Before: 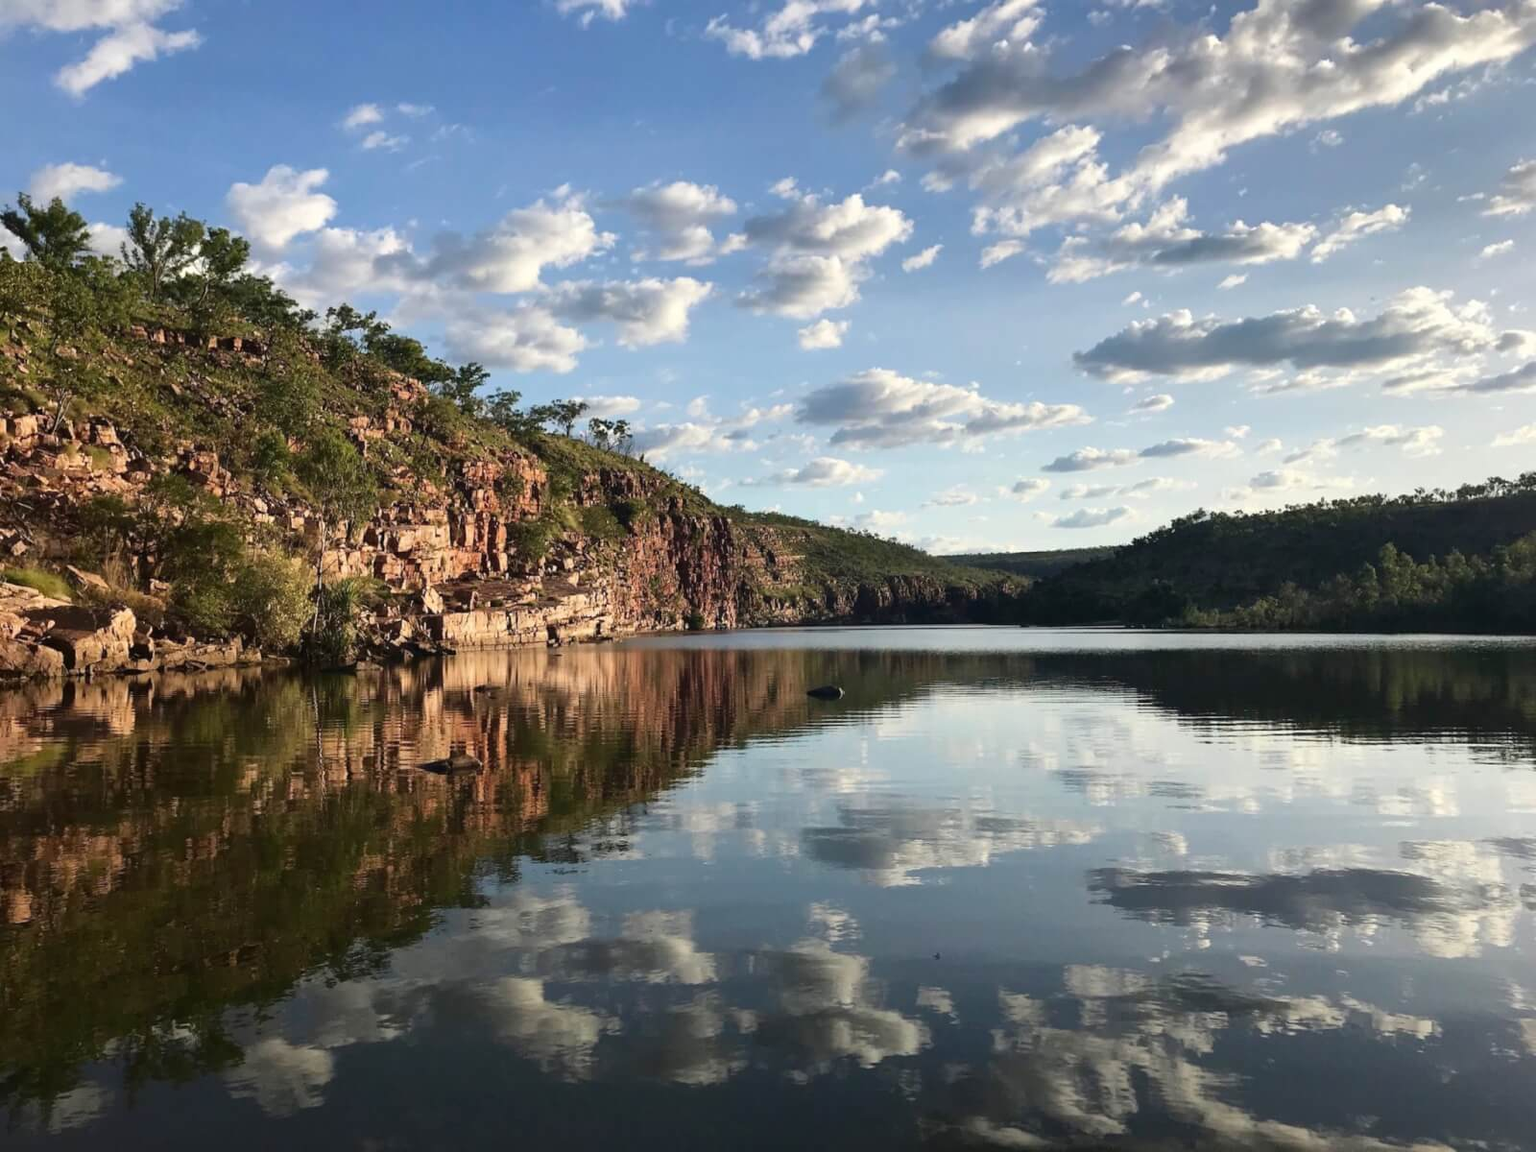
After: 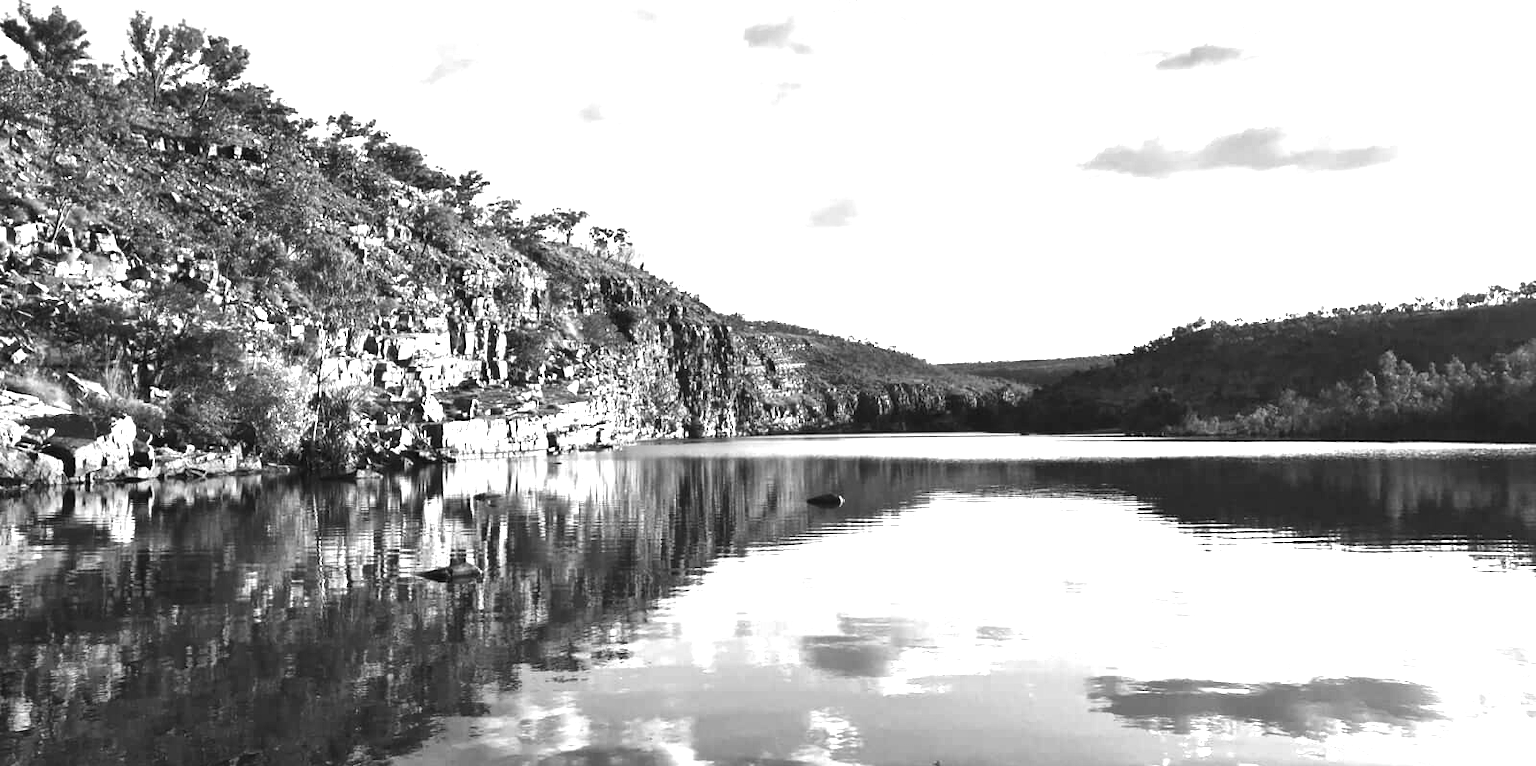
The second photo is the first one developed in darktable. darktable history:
local contrast: mode bilateral grid, contrast 15, coarseness 36, detail 105%, midtone range 0.2
color balance: mode lift, gamma, gain (sRGB), lift [0.997, 0.979, 1.021, 1.011], gamma [1, 1.084, 0.916, 0.998], gain [1, 0.87, 1.13, 1.101], contrast 4.55%, contrast fulcrum 38.24%, output saturation 104.09%
white balance: red 1.066, blue 1.119
crop: top 16.727%, bottom 16.727%
color balance rgb: shadows lift › chroma 4.21%, shadows lift › hue 252.22°, highlights gain › chroma 1.36%, highlights gain › hue 50.24°, perceptual saturation grading › mid-tones 6.33%, perceptual saturation grading › shadows 72.44%, perceptual brilliance grading › highlights 11.59%, contrast 5.05%
exposure: black level correction 0, exposure 1 EV, compensate exposure bias true, compensate highlight preservation false
monochrome: a 1.94, b -0.638
